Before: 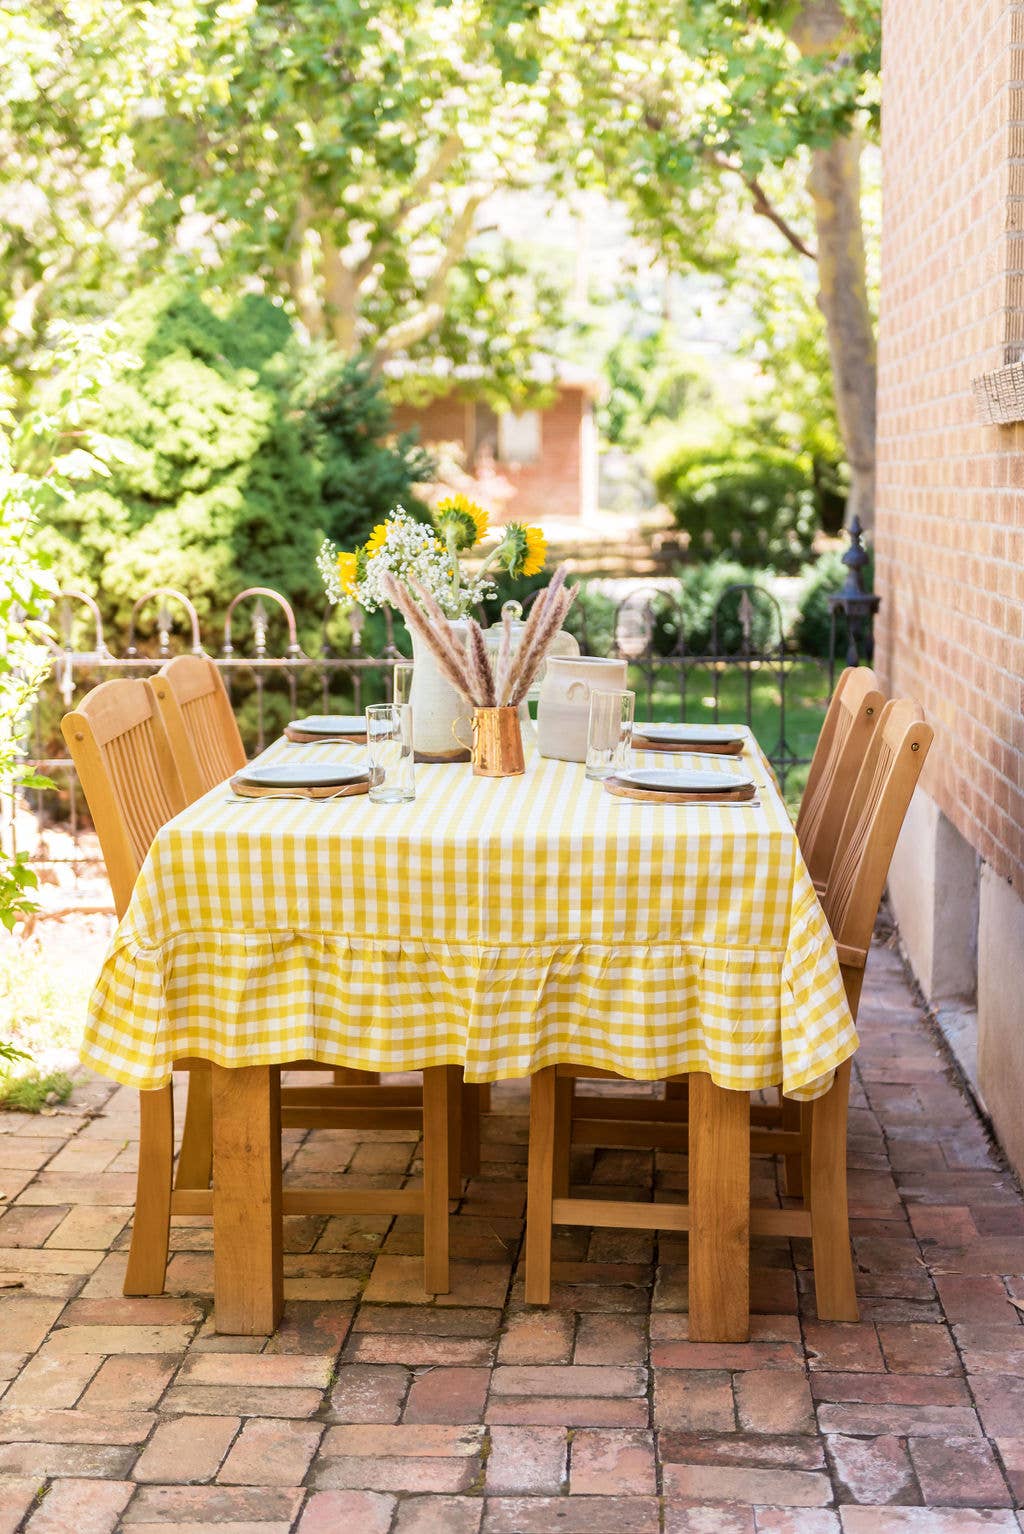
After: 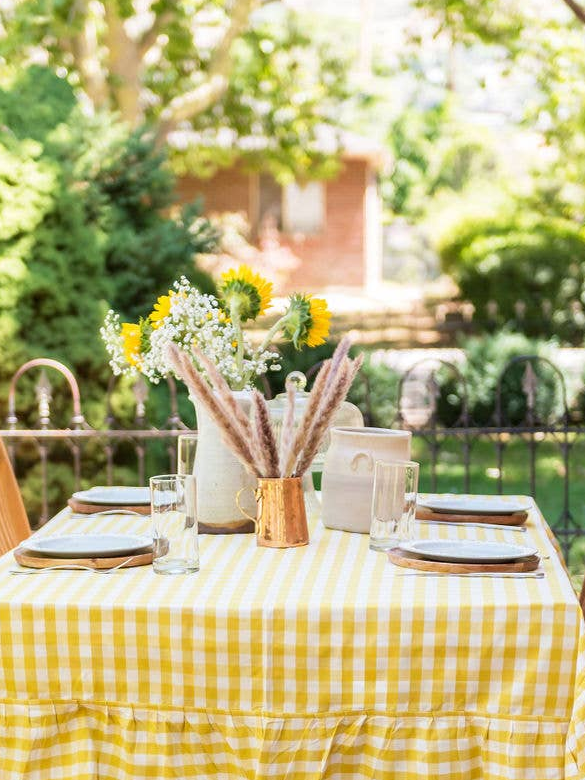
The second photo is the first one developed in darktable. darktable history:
crop: left 21.182%, top 14.972%, right 21.666%, bottom 34.156%
